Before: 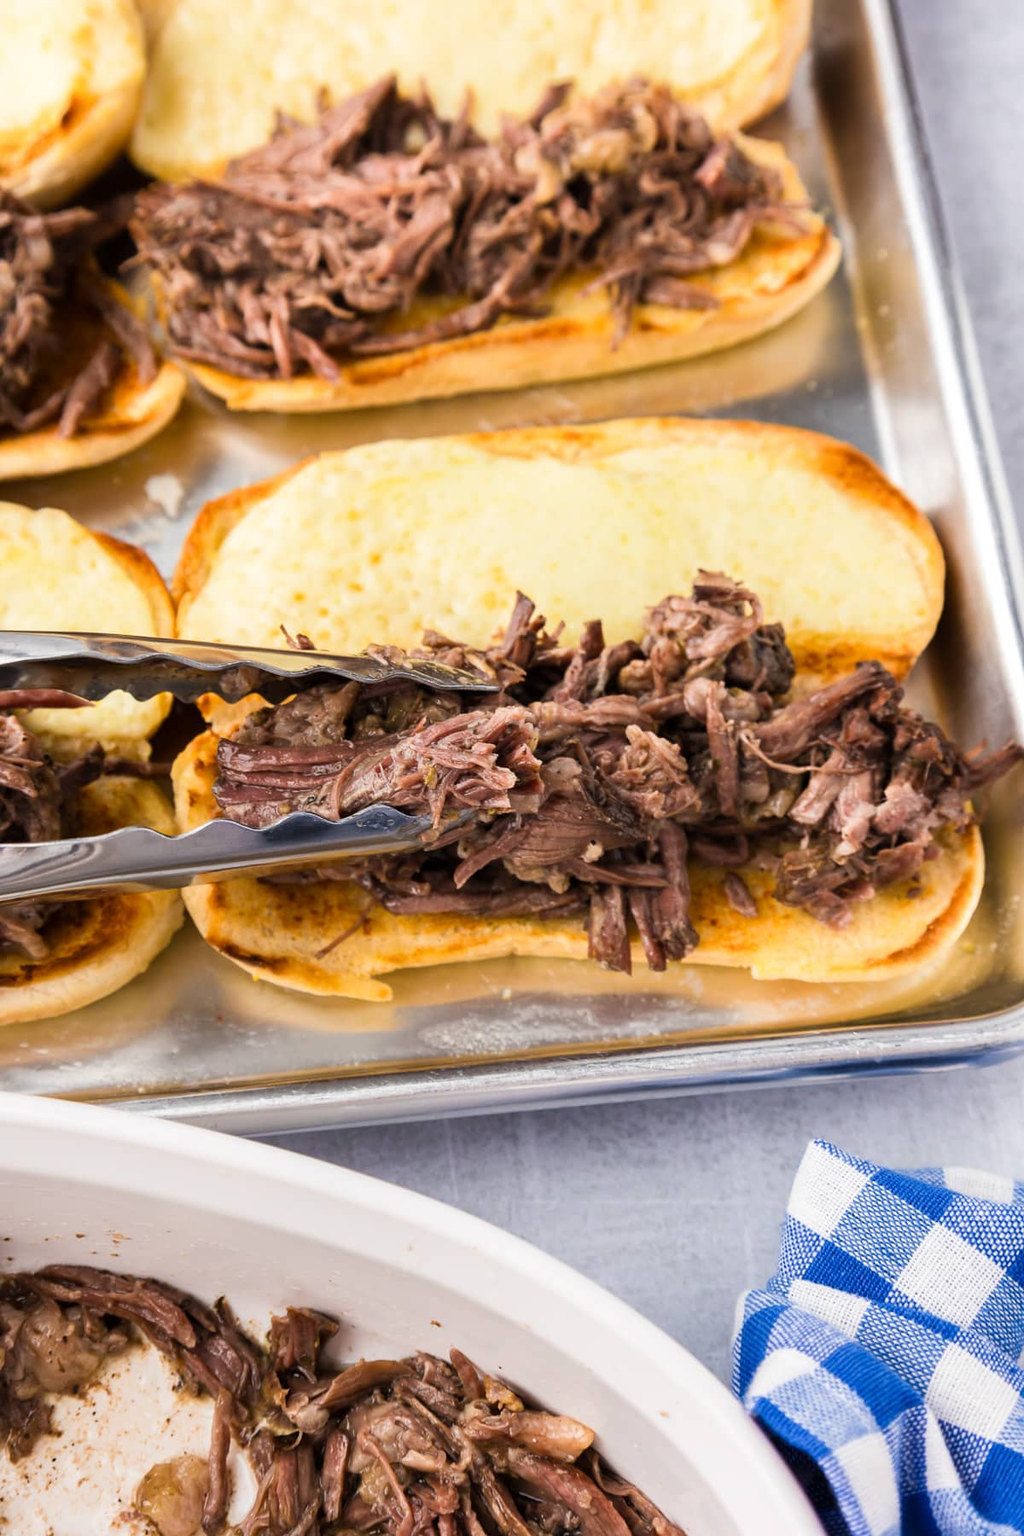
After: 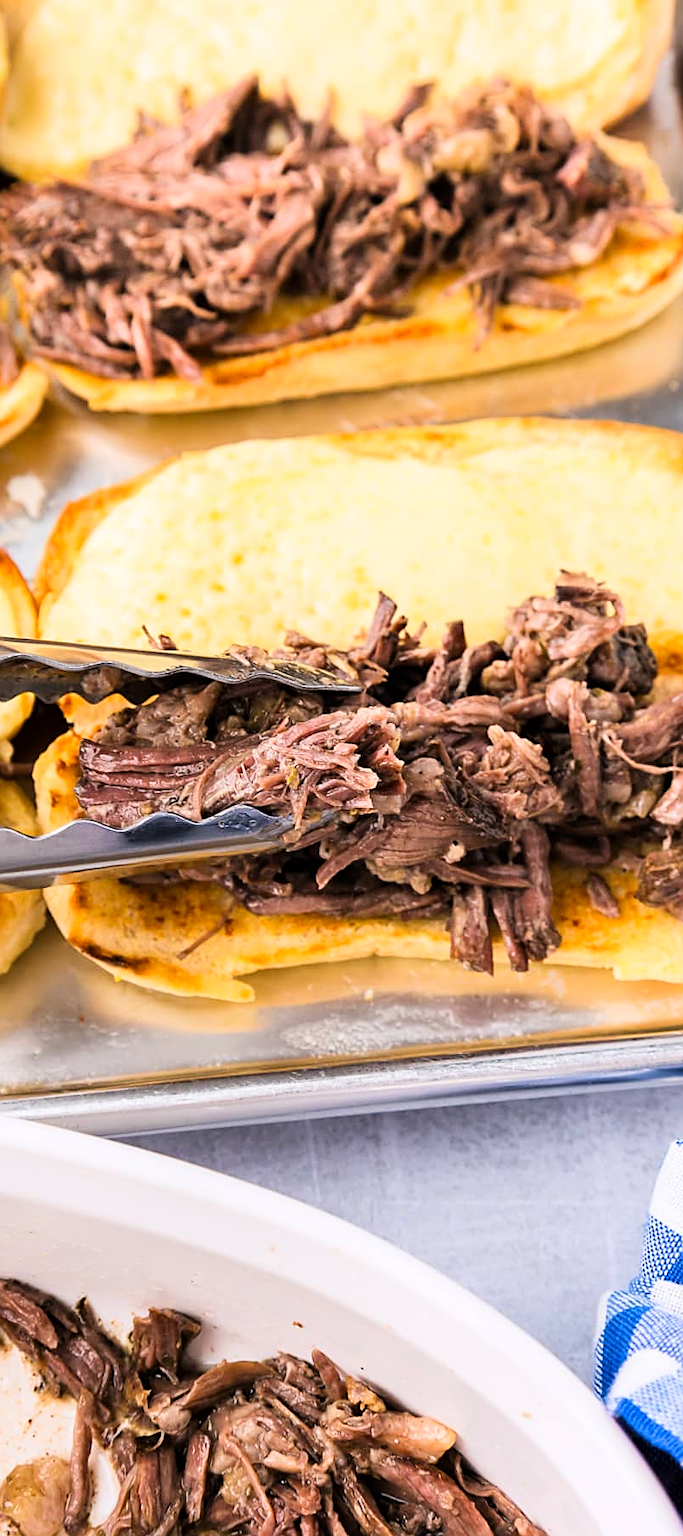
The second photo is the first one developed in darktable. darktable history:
white balance: red 1.004, blue 1.024
crop and rotate: left 13.537%, right 19.796%
tone curve: curves: ch0 [(0, 0) (0.004, 0.001) (0.133, 0.112) (0.325, 0.362) (0.832, 0.893) (1, 1)], color space Lab, linked channels, preserve colors none
sharpen: on, module defaults
